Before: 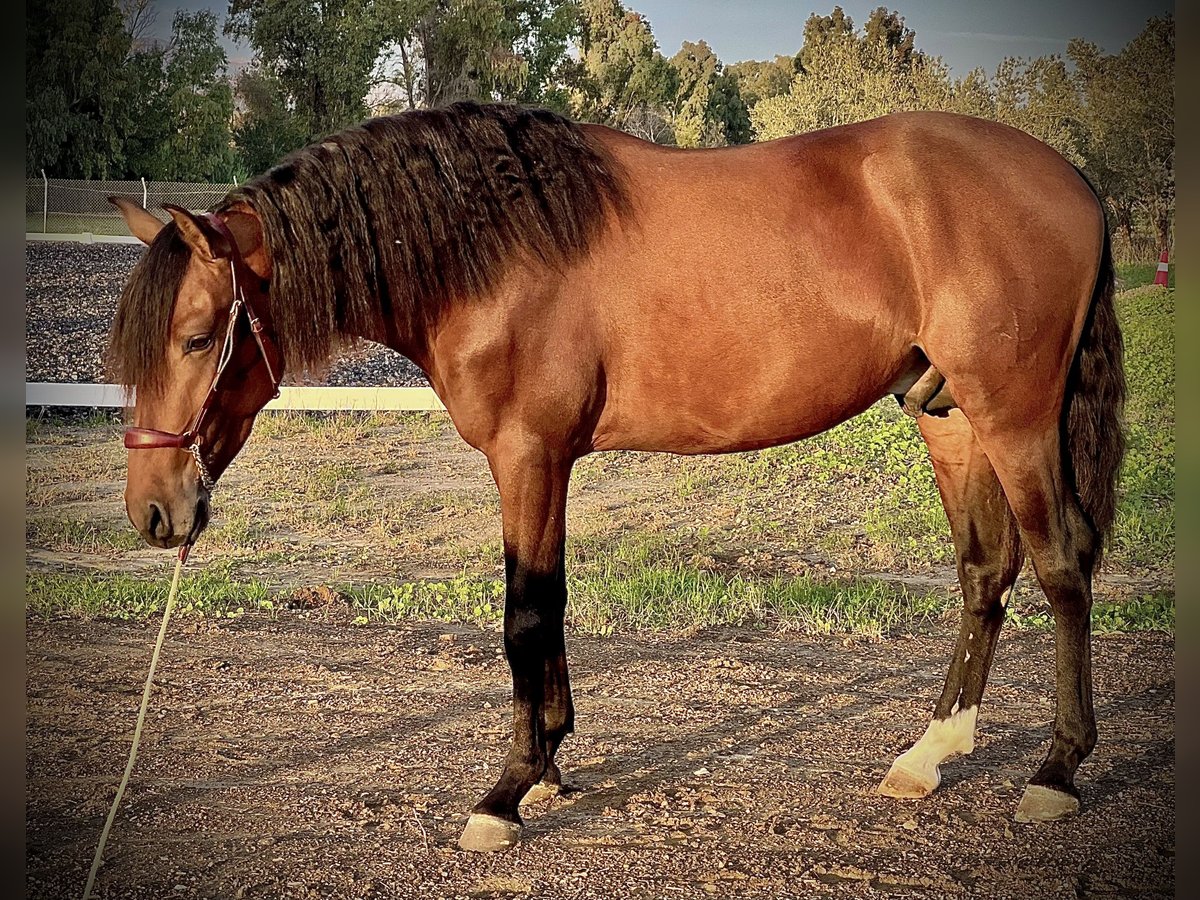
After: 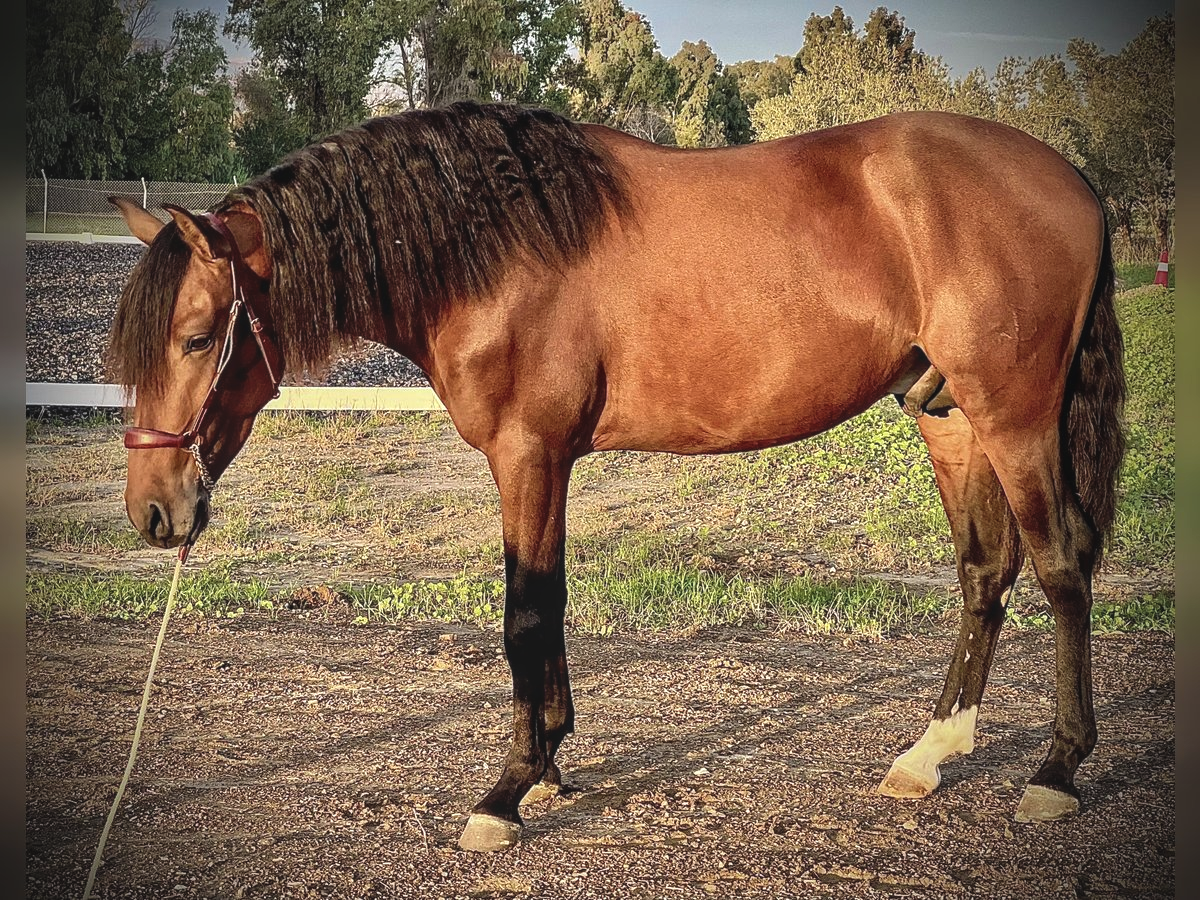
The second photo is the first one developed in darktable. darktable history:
local contrast: on, module defaults
exposure: black level correction -0.008, exposure 0.068 EV, compensate highlight preservation false
